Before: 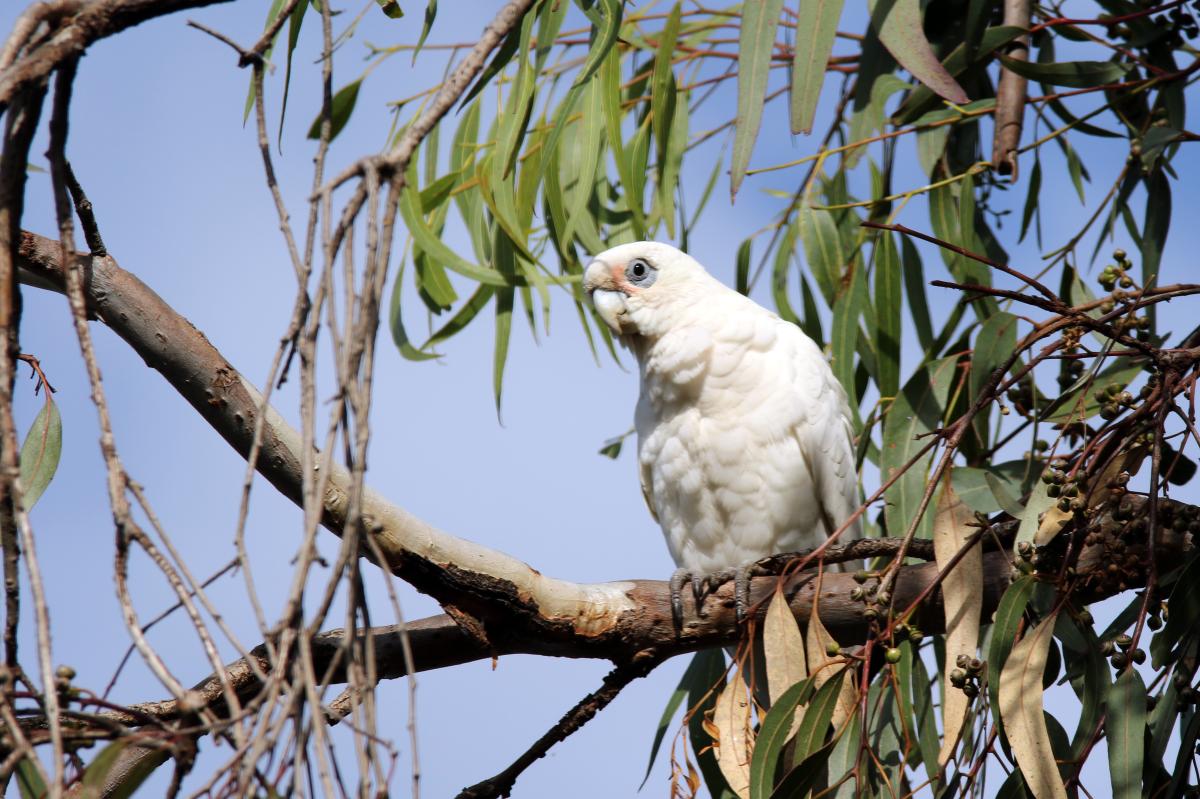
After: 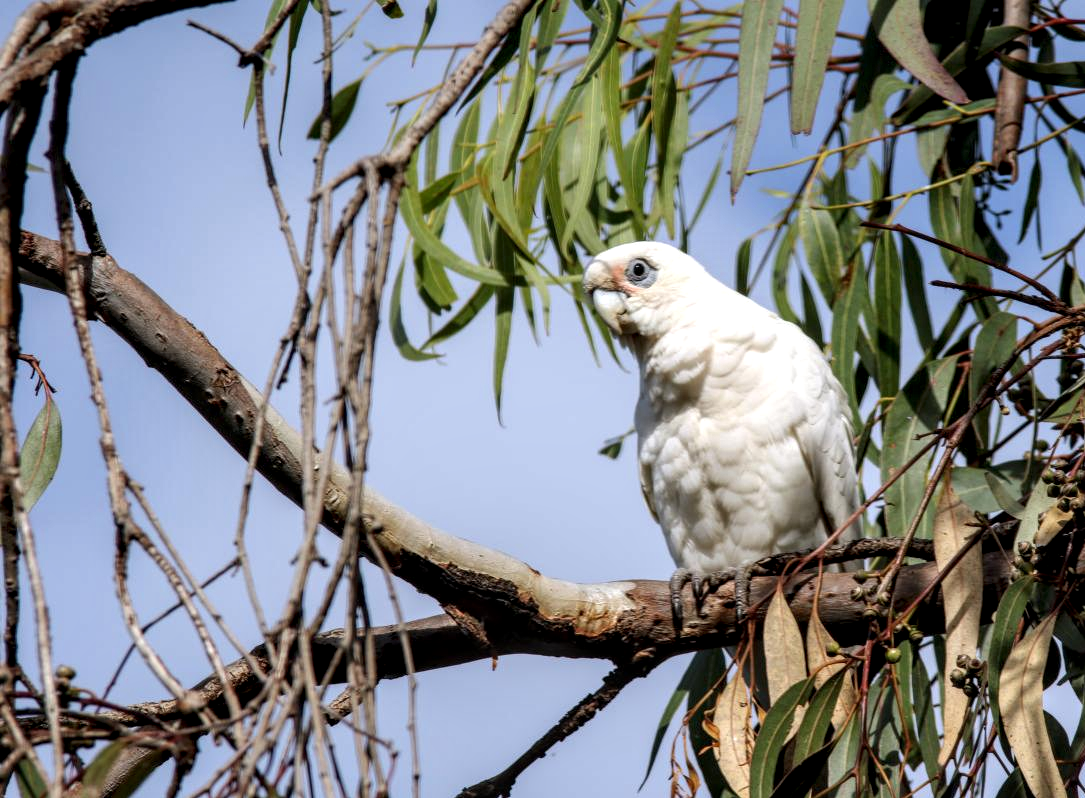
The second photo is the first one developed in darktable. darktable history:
crop: right 9.509%, bottom 0.031%
local contrast: highlights 25%, detail 150%
